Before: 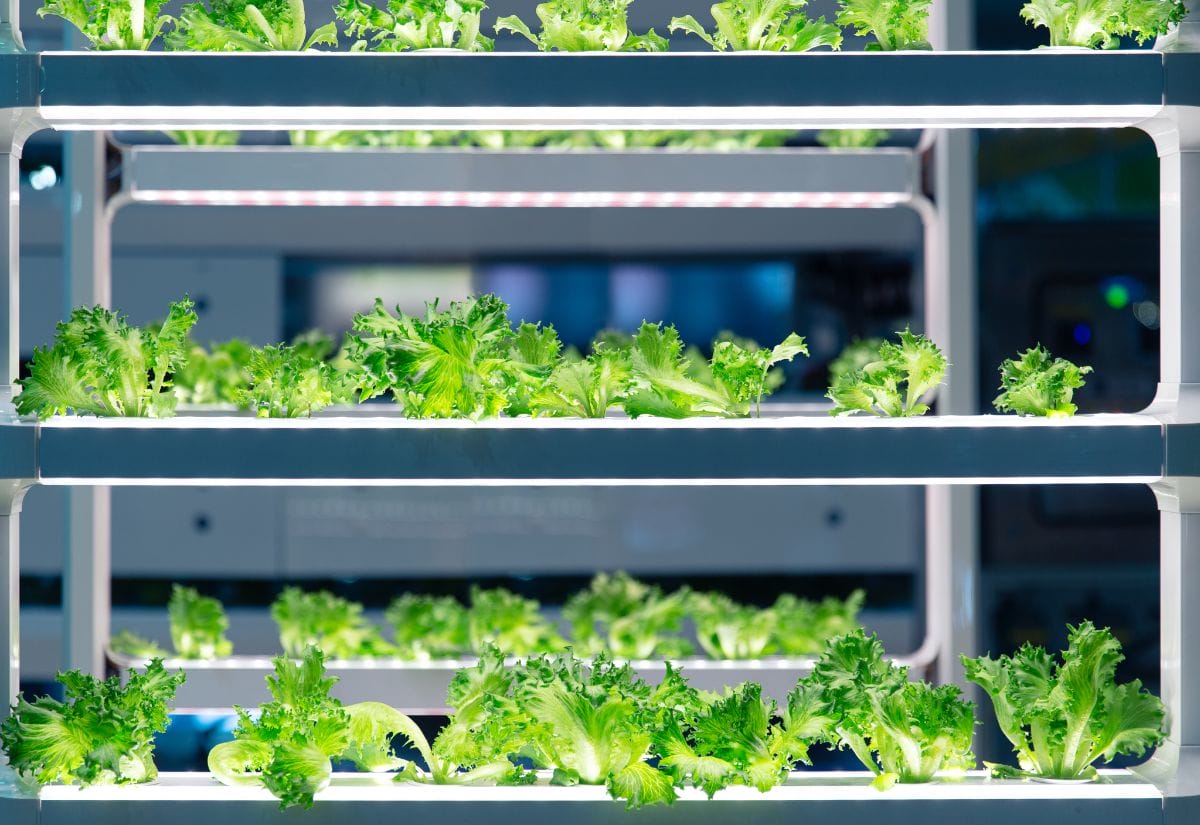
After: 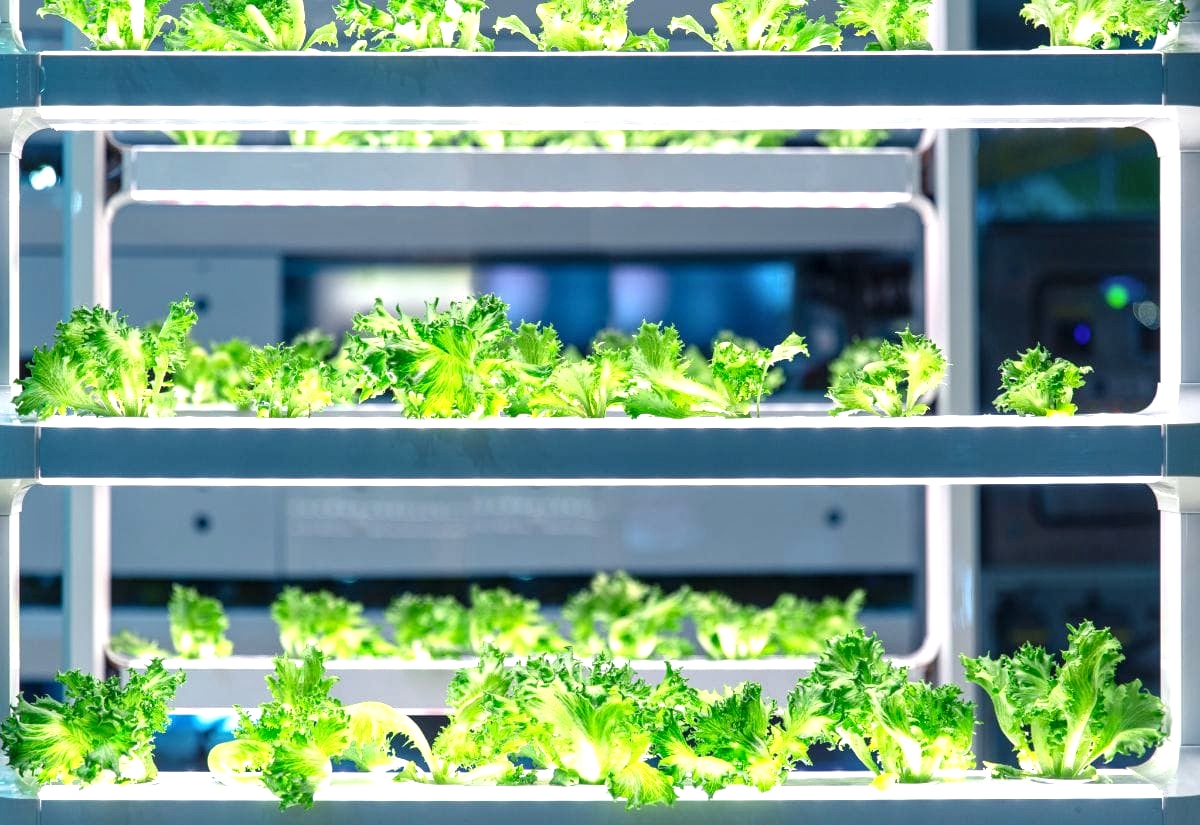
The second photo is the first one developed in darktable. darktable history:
local contrast: highlights 25%, detail 130%
exposure: exposure 0.74 EV, compensate highlight preservation false
